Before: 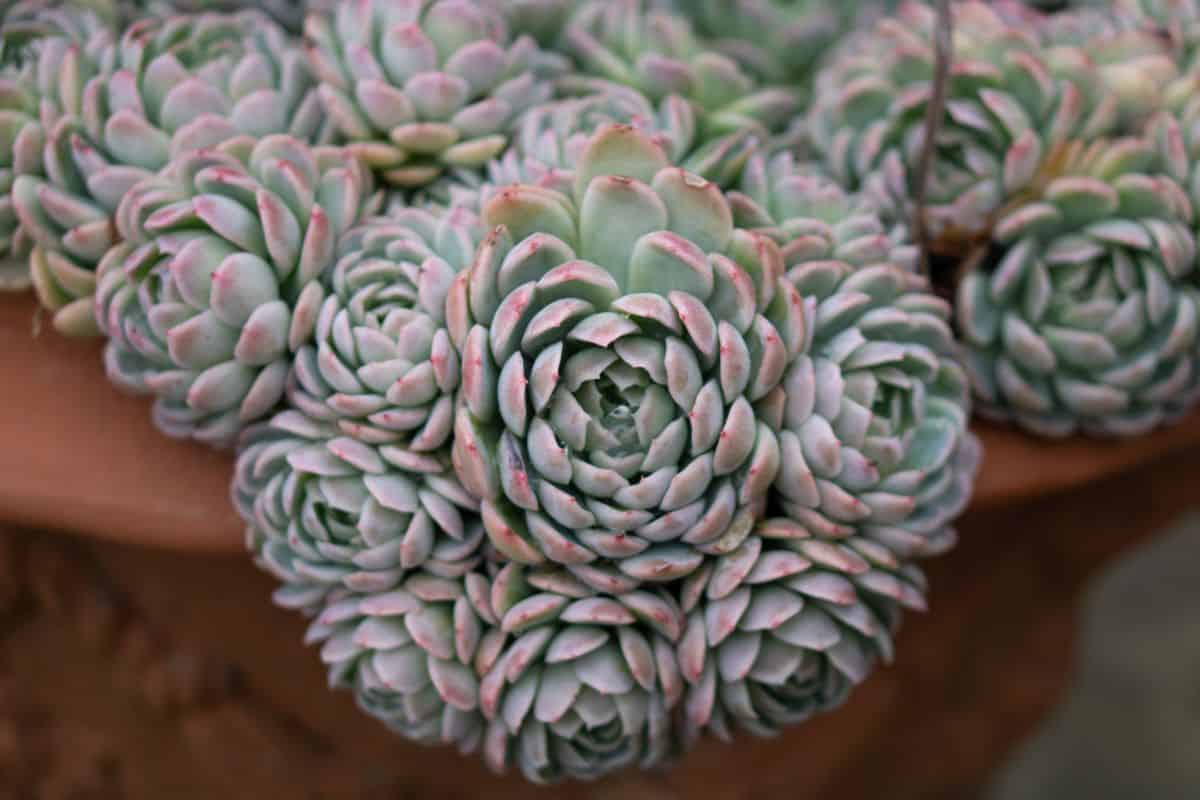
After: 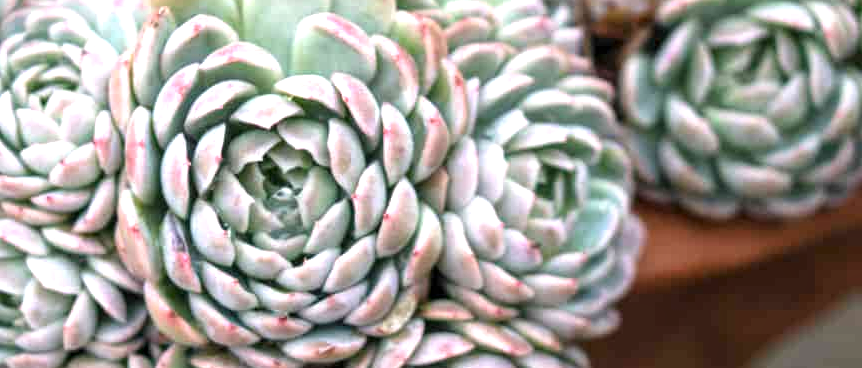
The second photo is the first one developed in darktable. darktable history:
exposure: black level correction 0, exposure 1.199 EV, compensate highlight preservation false
crop and rotate: left 28.089%, top 27.356%, bottom 26.54%
local contrast: on, module defaults
